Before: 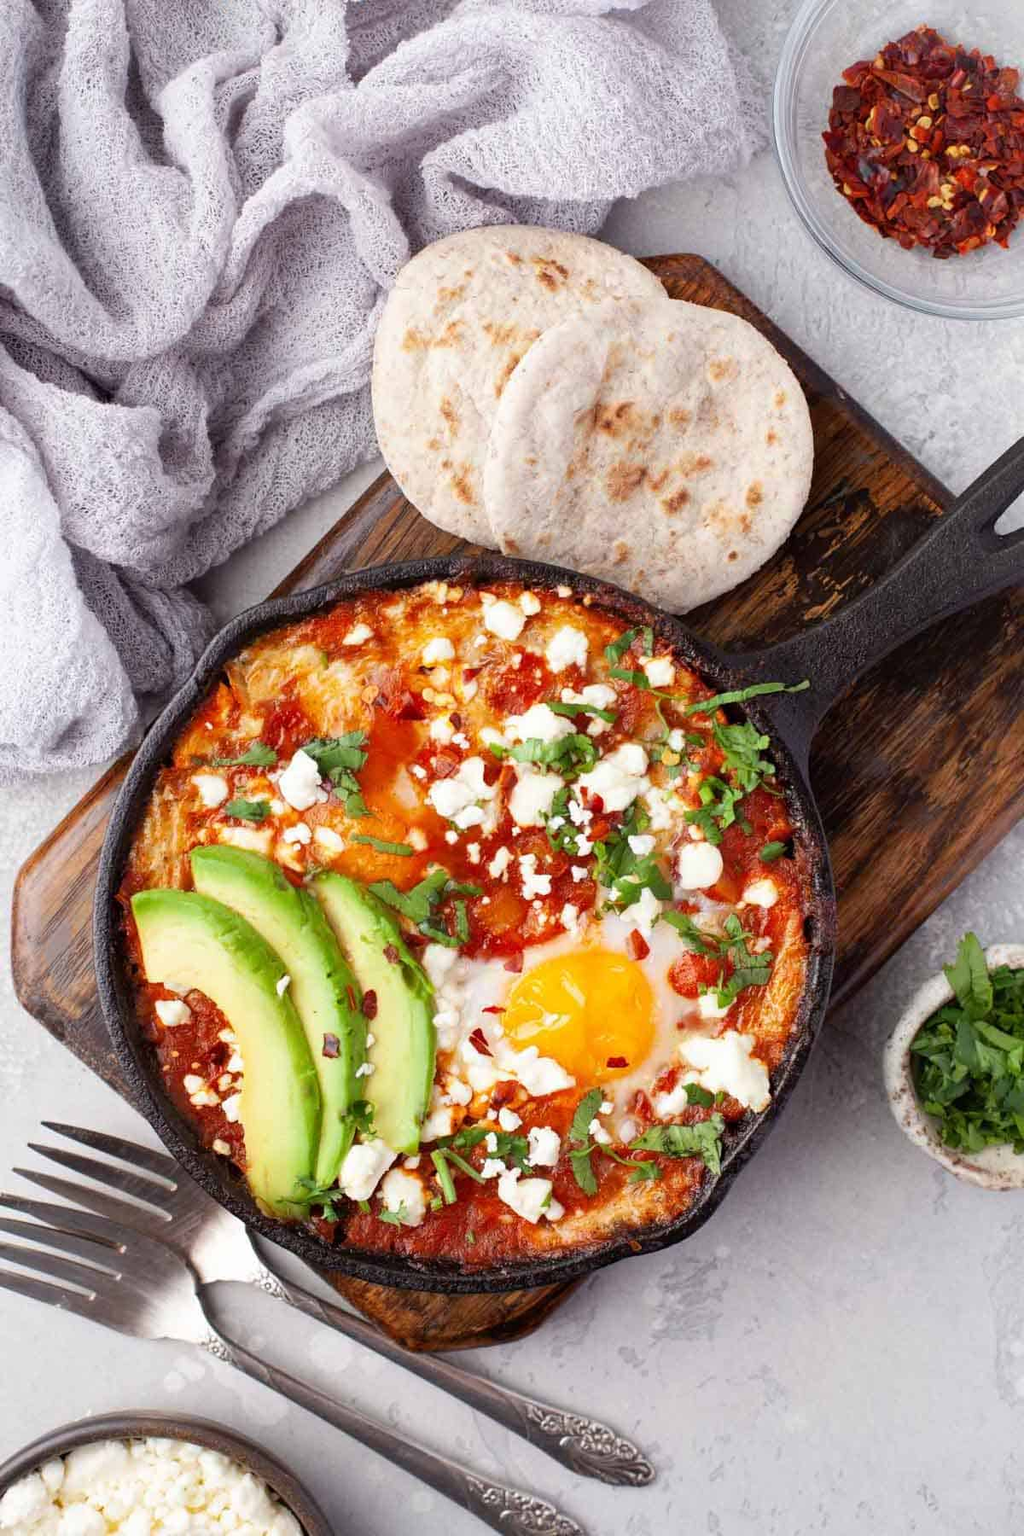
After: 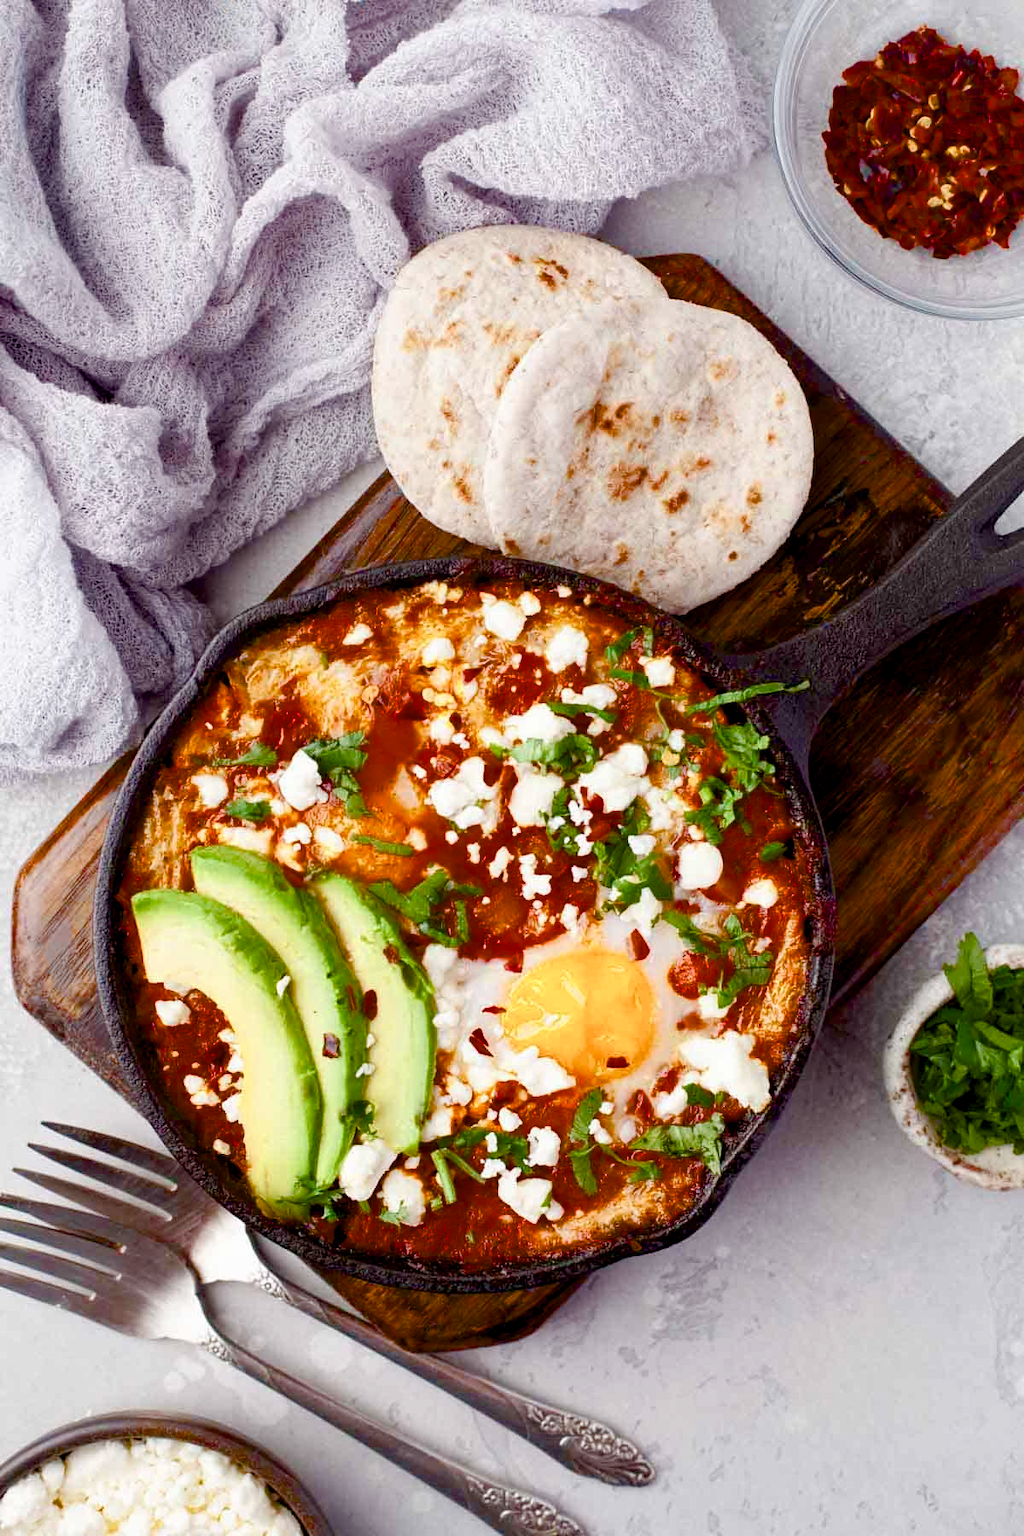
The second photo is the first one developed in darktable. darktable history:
color balance rgb: global offset › luminance -0.494%, linear chroma grading › shadows 31.48%, linear chroma grading › global chroma -2.553%, linear chroma grading › mid-tones 4.045%, perceptual saturation grading › global saturation 0.786%, perceptual saturation grading › highlights -17.21%, perceptual saturation grading › mid-tones 33.806%, perceptual saturation grading › shadows 50.523%, saturation formula JzAzBz (2021)
